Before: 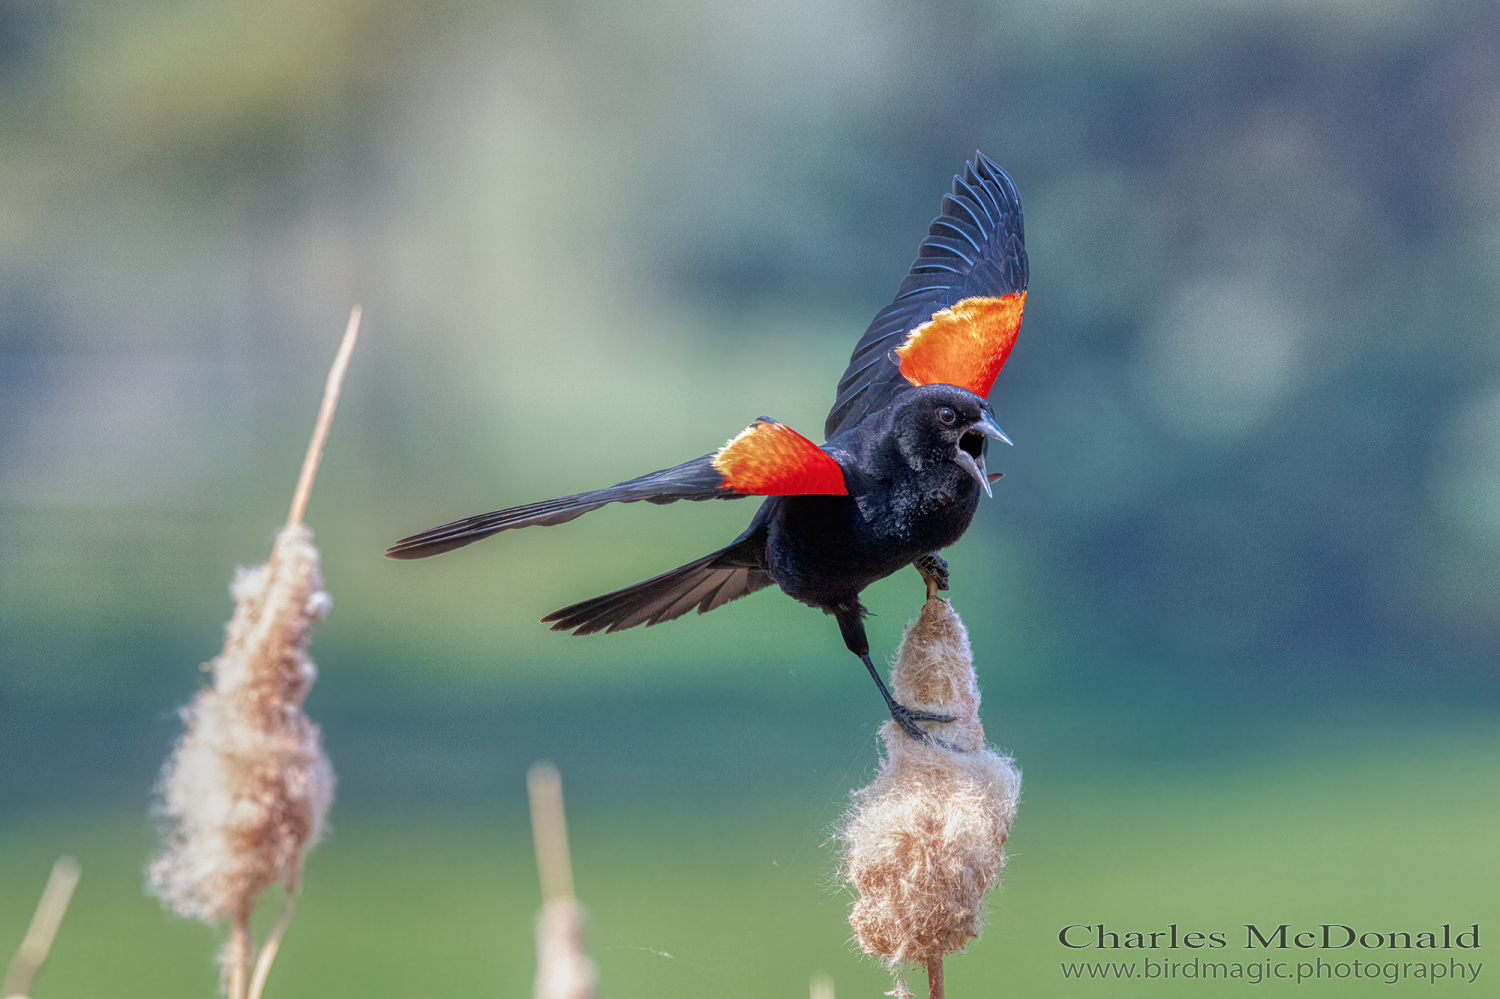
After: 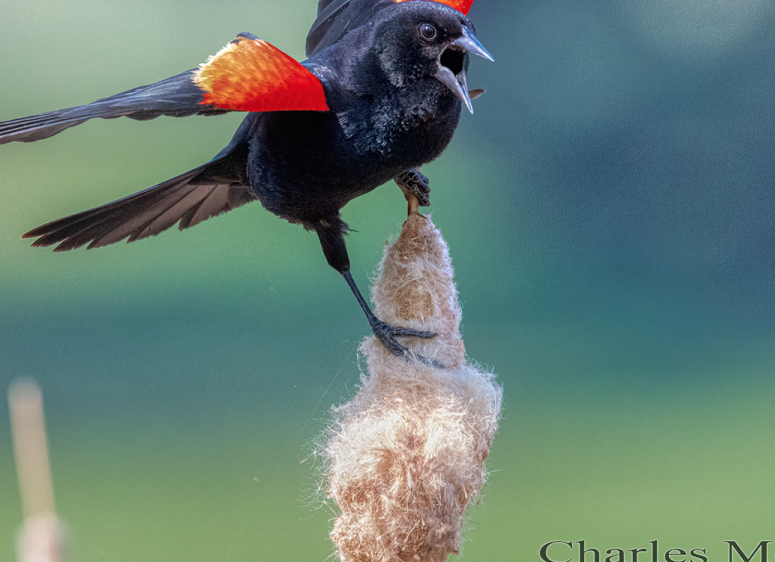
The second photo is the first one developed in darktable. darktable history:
crop: left 34.622%, top 38.522%, right 13.696%, bottom 5.14%
